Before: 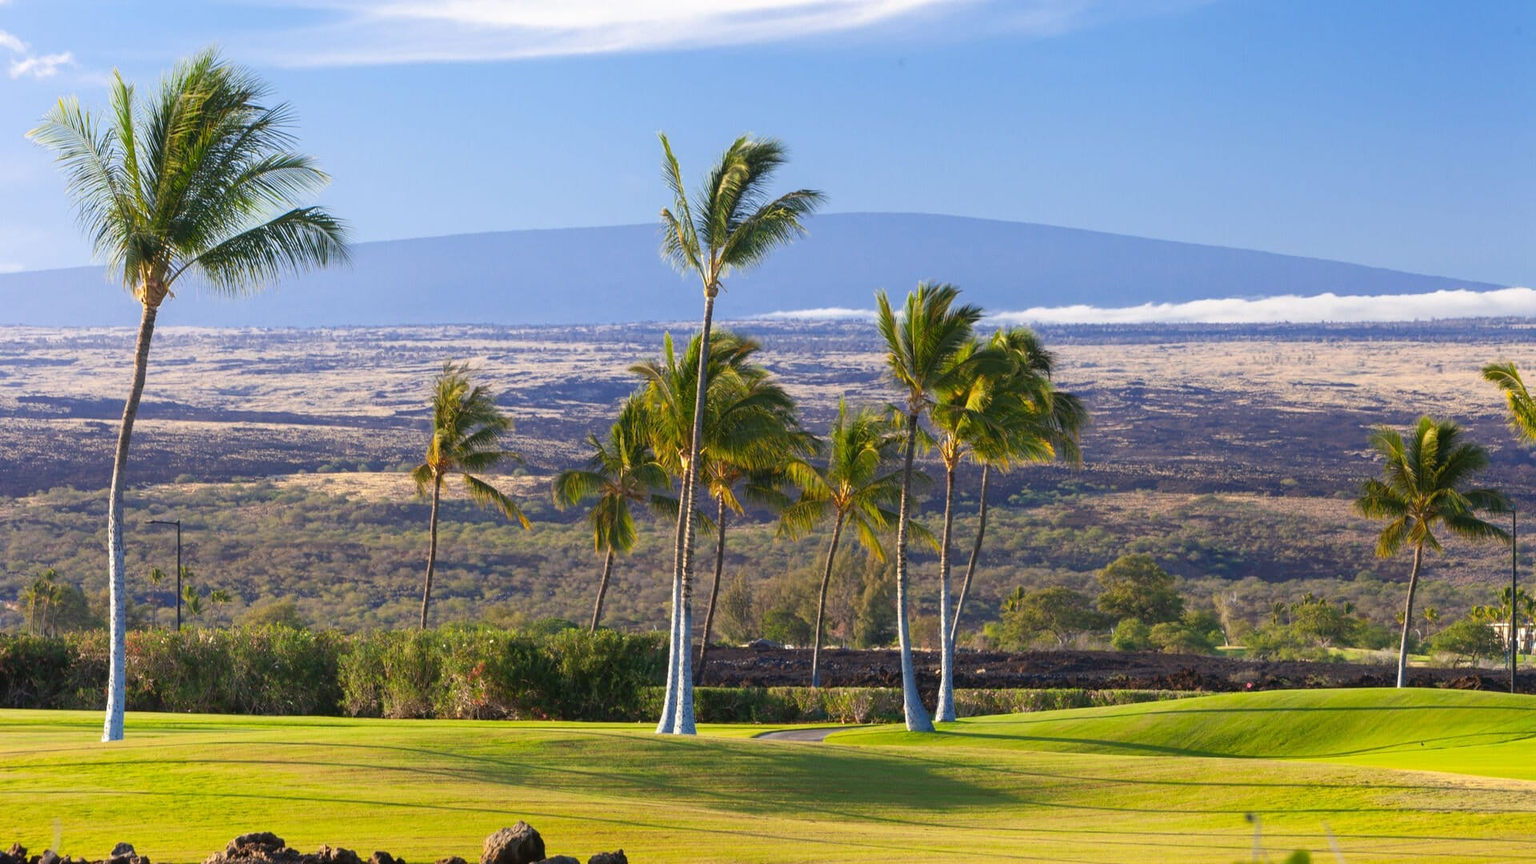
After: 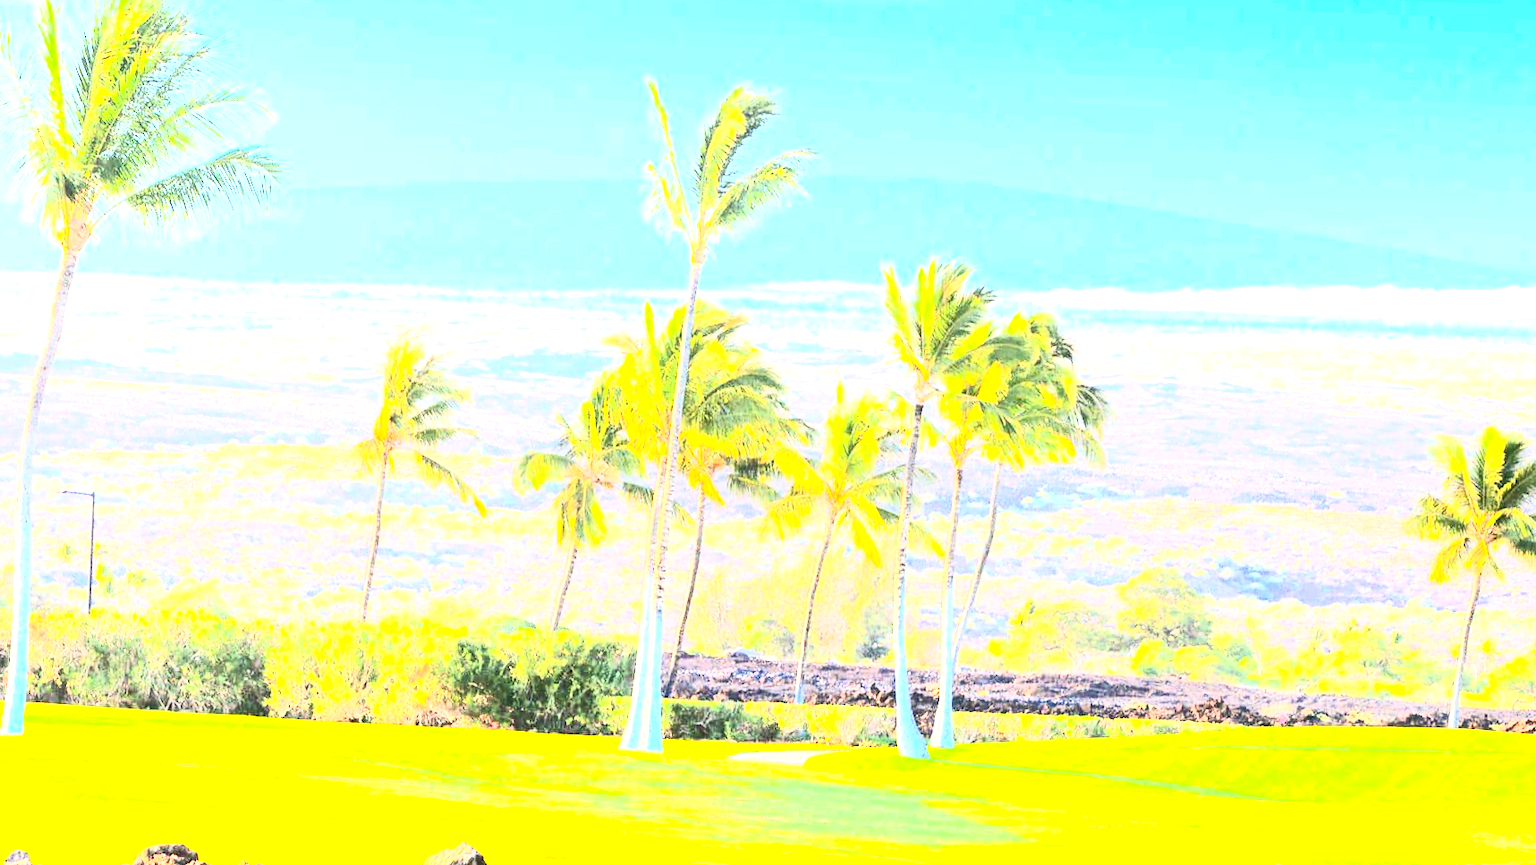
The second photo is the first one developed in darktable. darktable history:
exposure: exposure 2.968 EV, compensate highlight preservation false
contrast brightness saturation: contrast 0.604, brightness 0.351, saturation 0.135
crop and rotate: angle -2.14°, left 3.111%, top 4.114%, right 1.559%, bottom 0.434%
